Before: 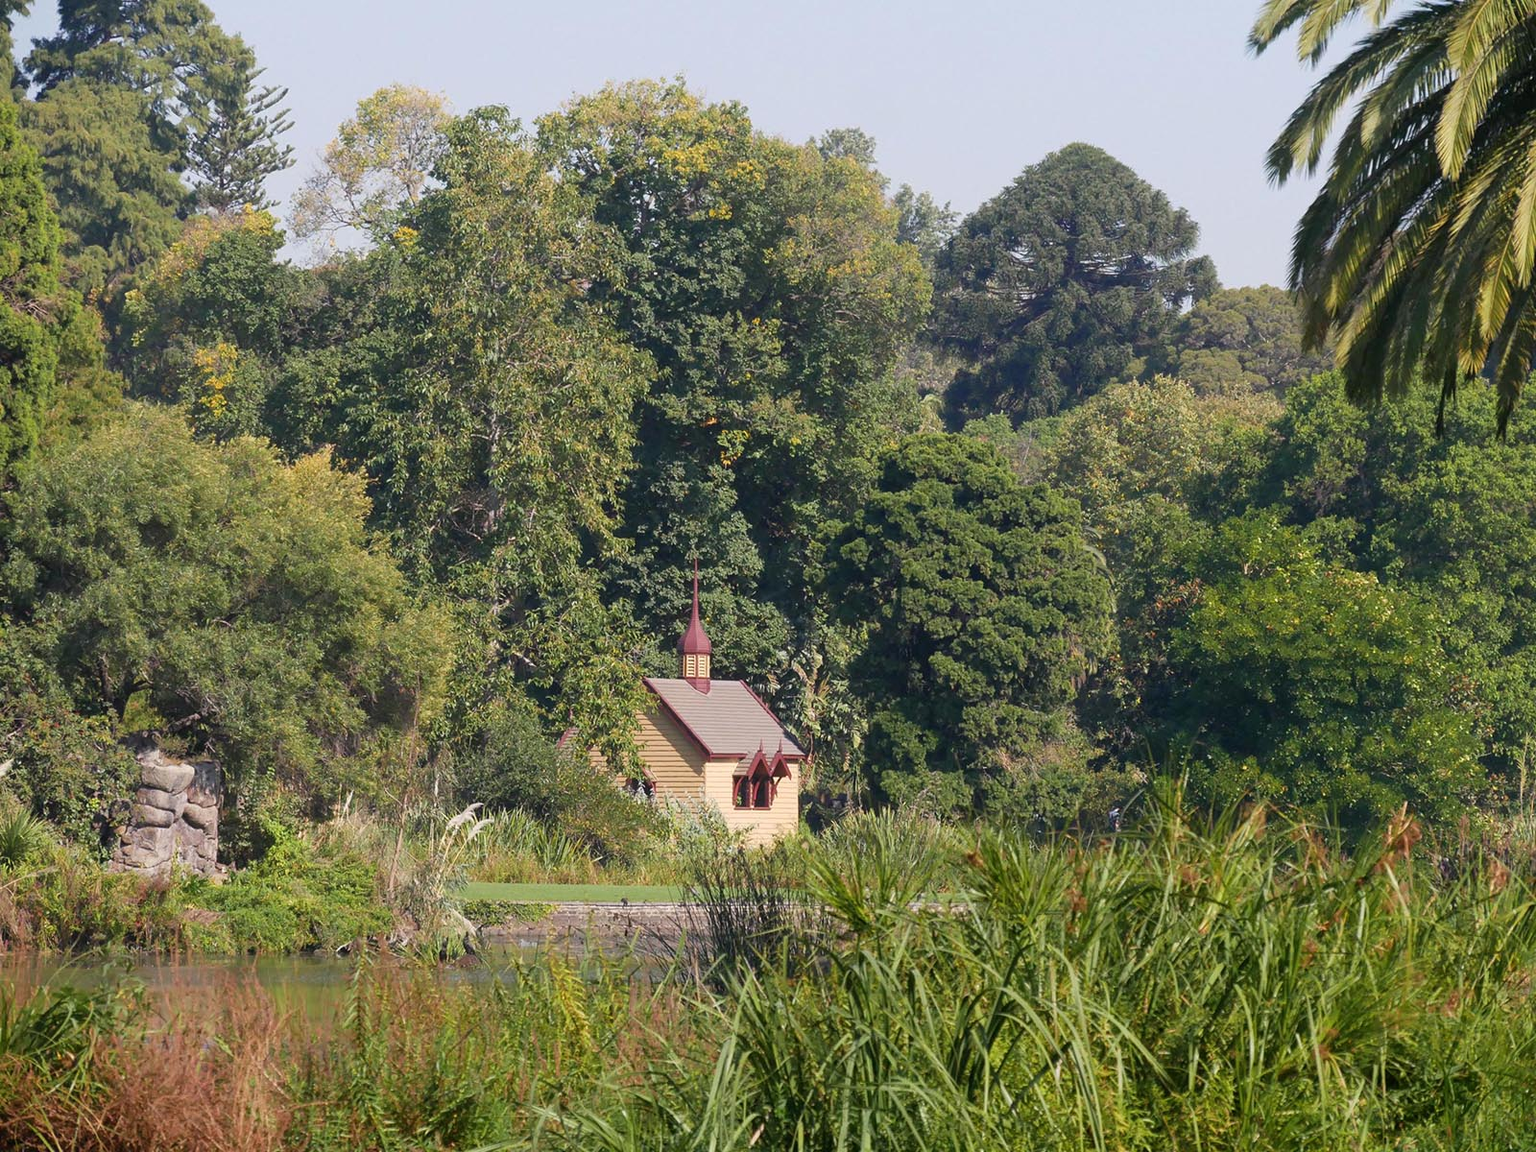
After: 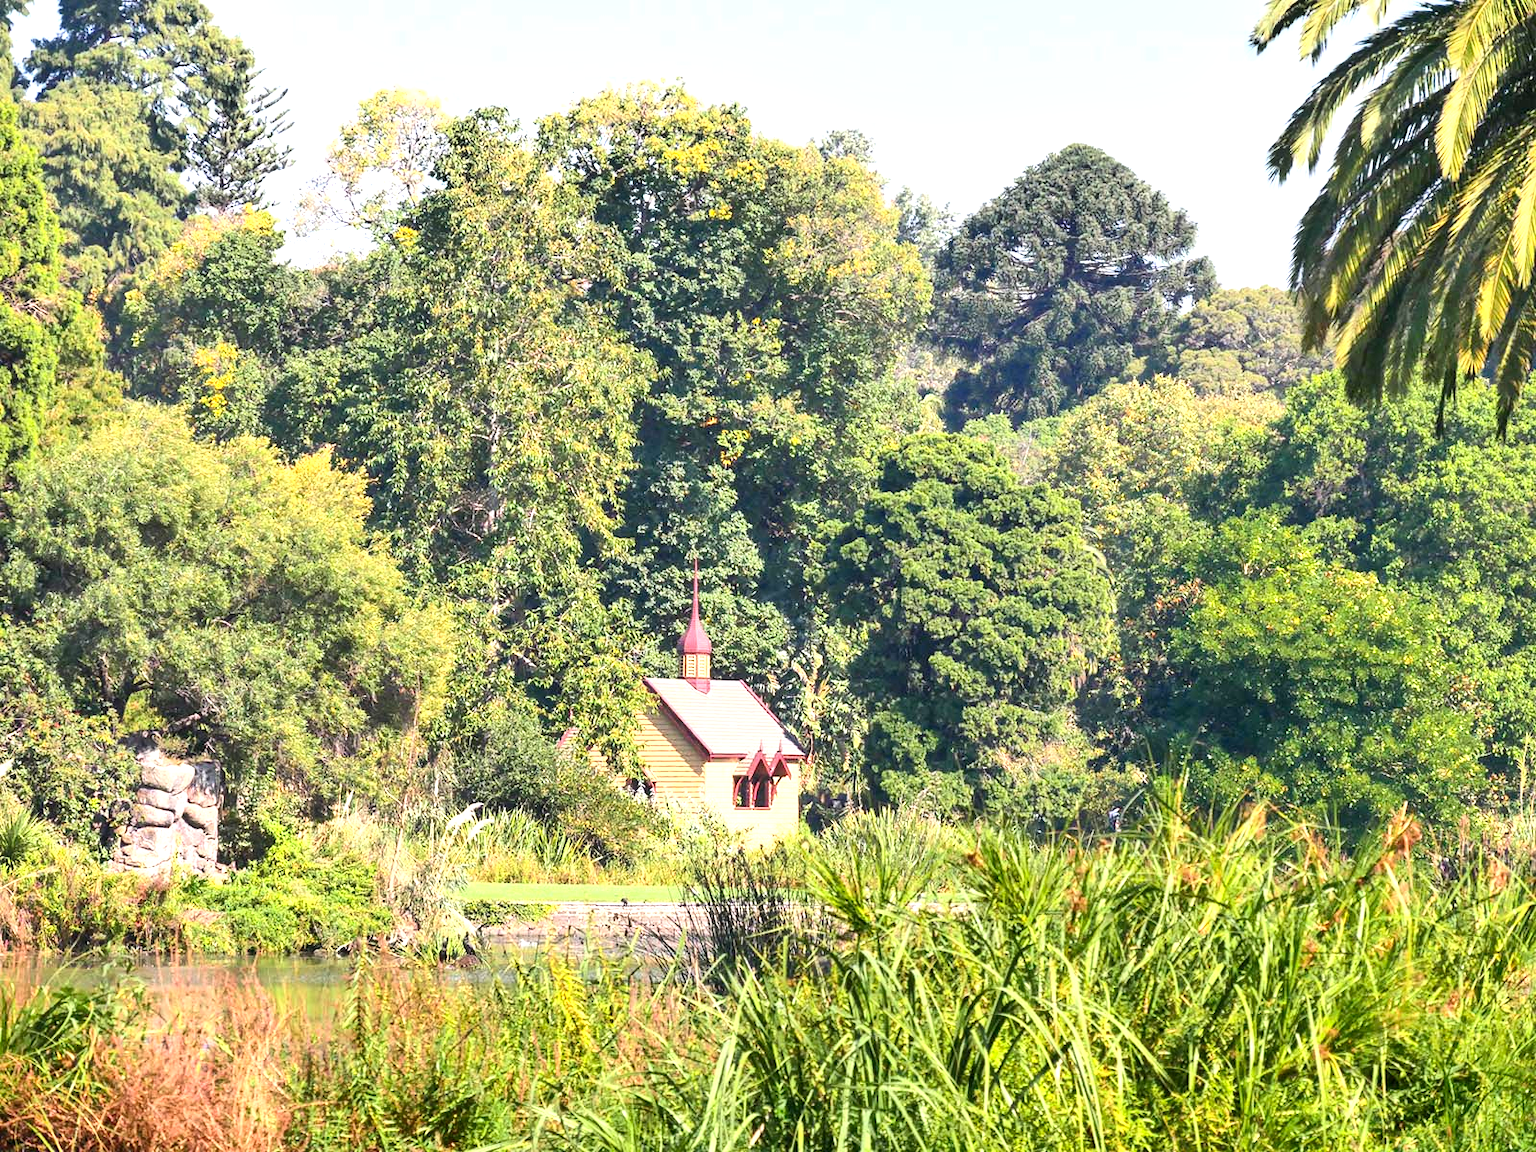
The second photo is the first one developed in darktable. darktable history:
shadows and highlights: shadows 25.98, highlights -48.12, highlights color adjustment 0.349%, soften with gaussian
exposure: black level correction 0, exposure 1.2 EV, compensate exposure bias true, compensate highlight preservation false
local contrast: highlights 82%, shadows 82%
contrast brightness saturation: contrast 0.196, brightness 0.164, saturation 0.218
